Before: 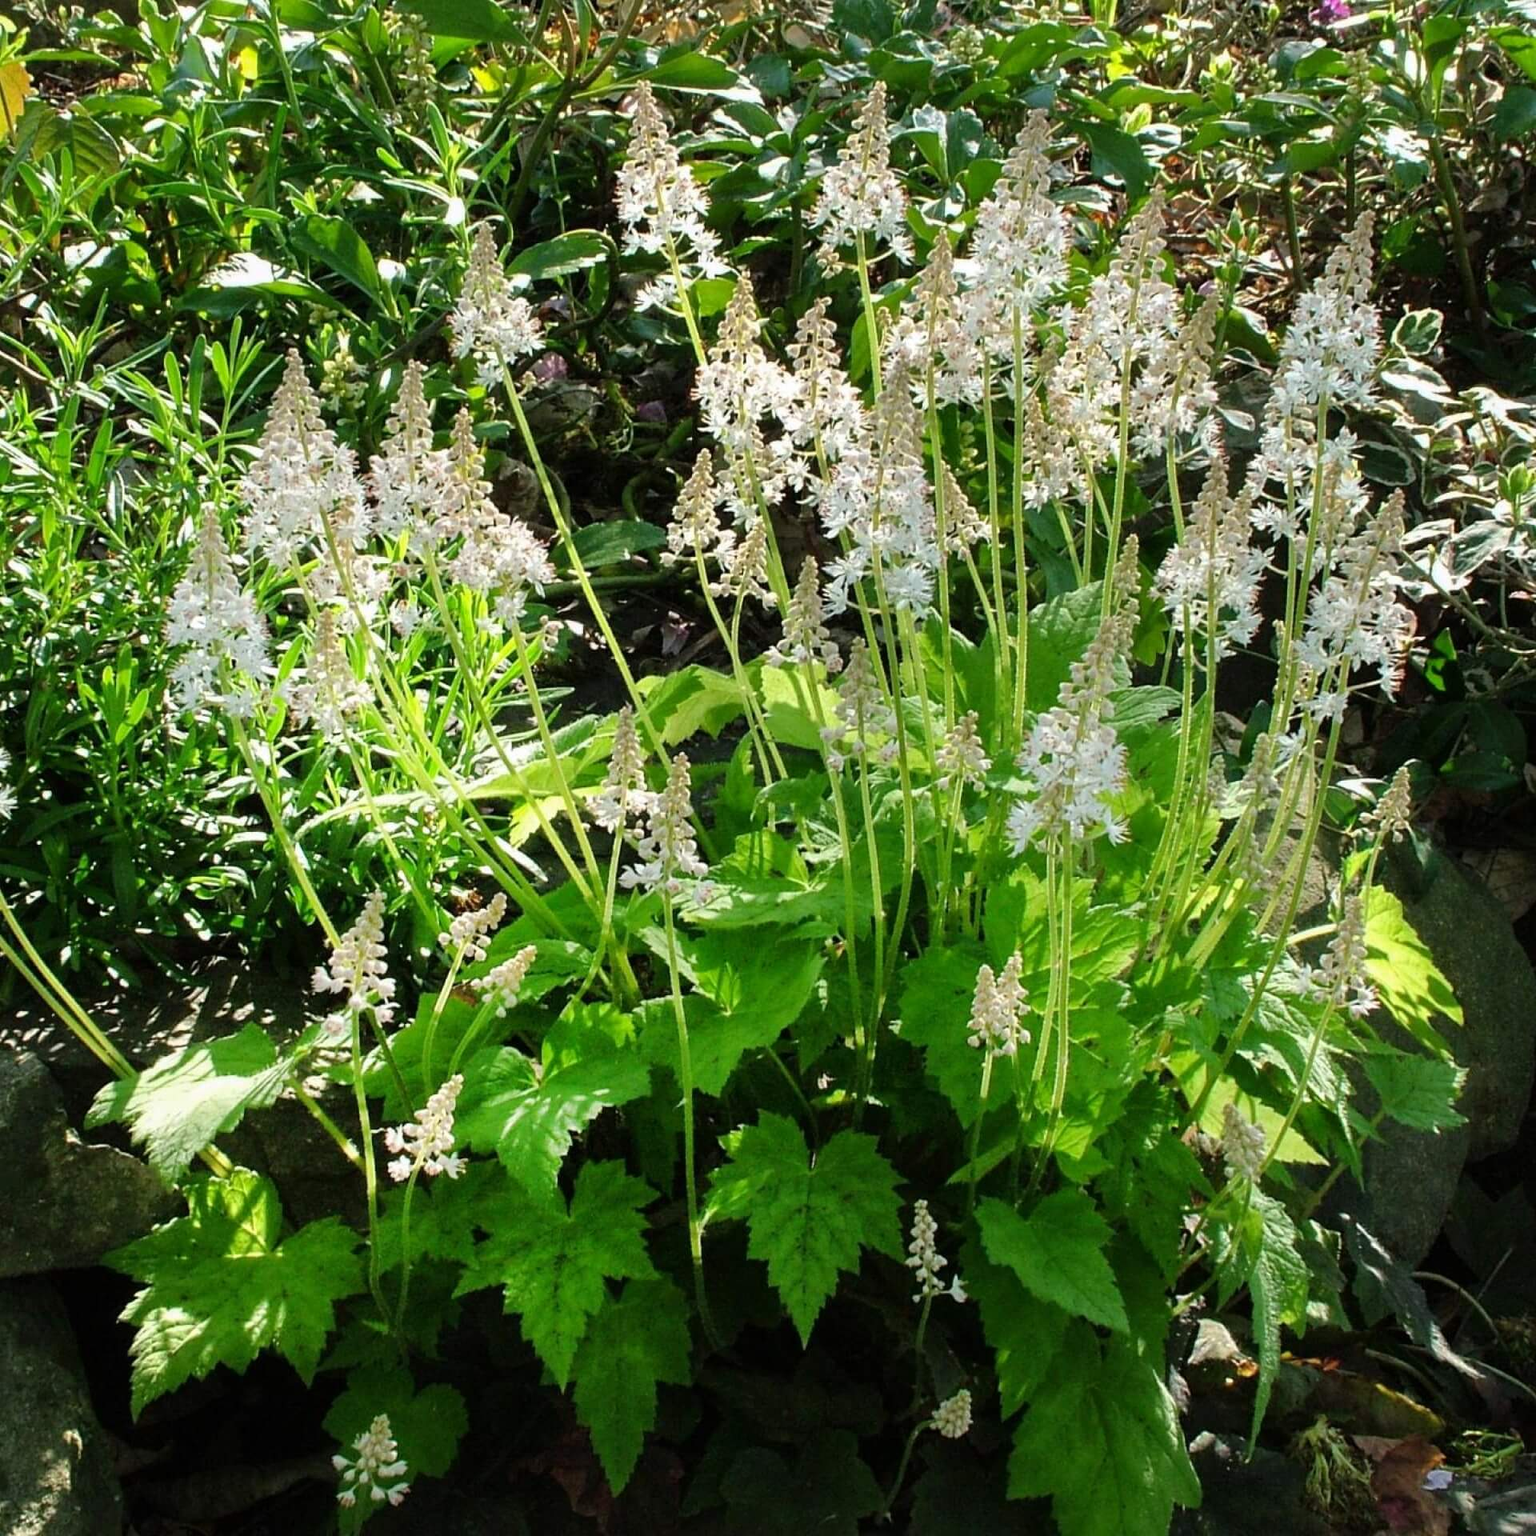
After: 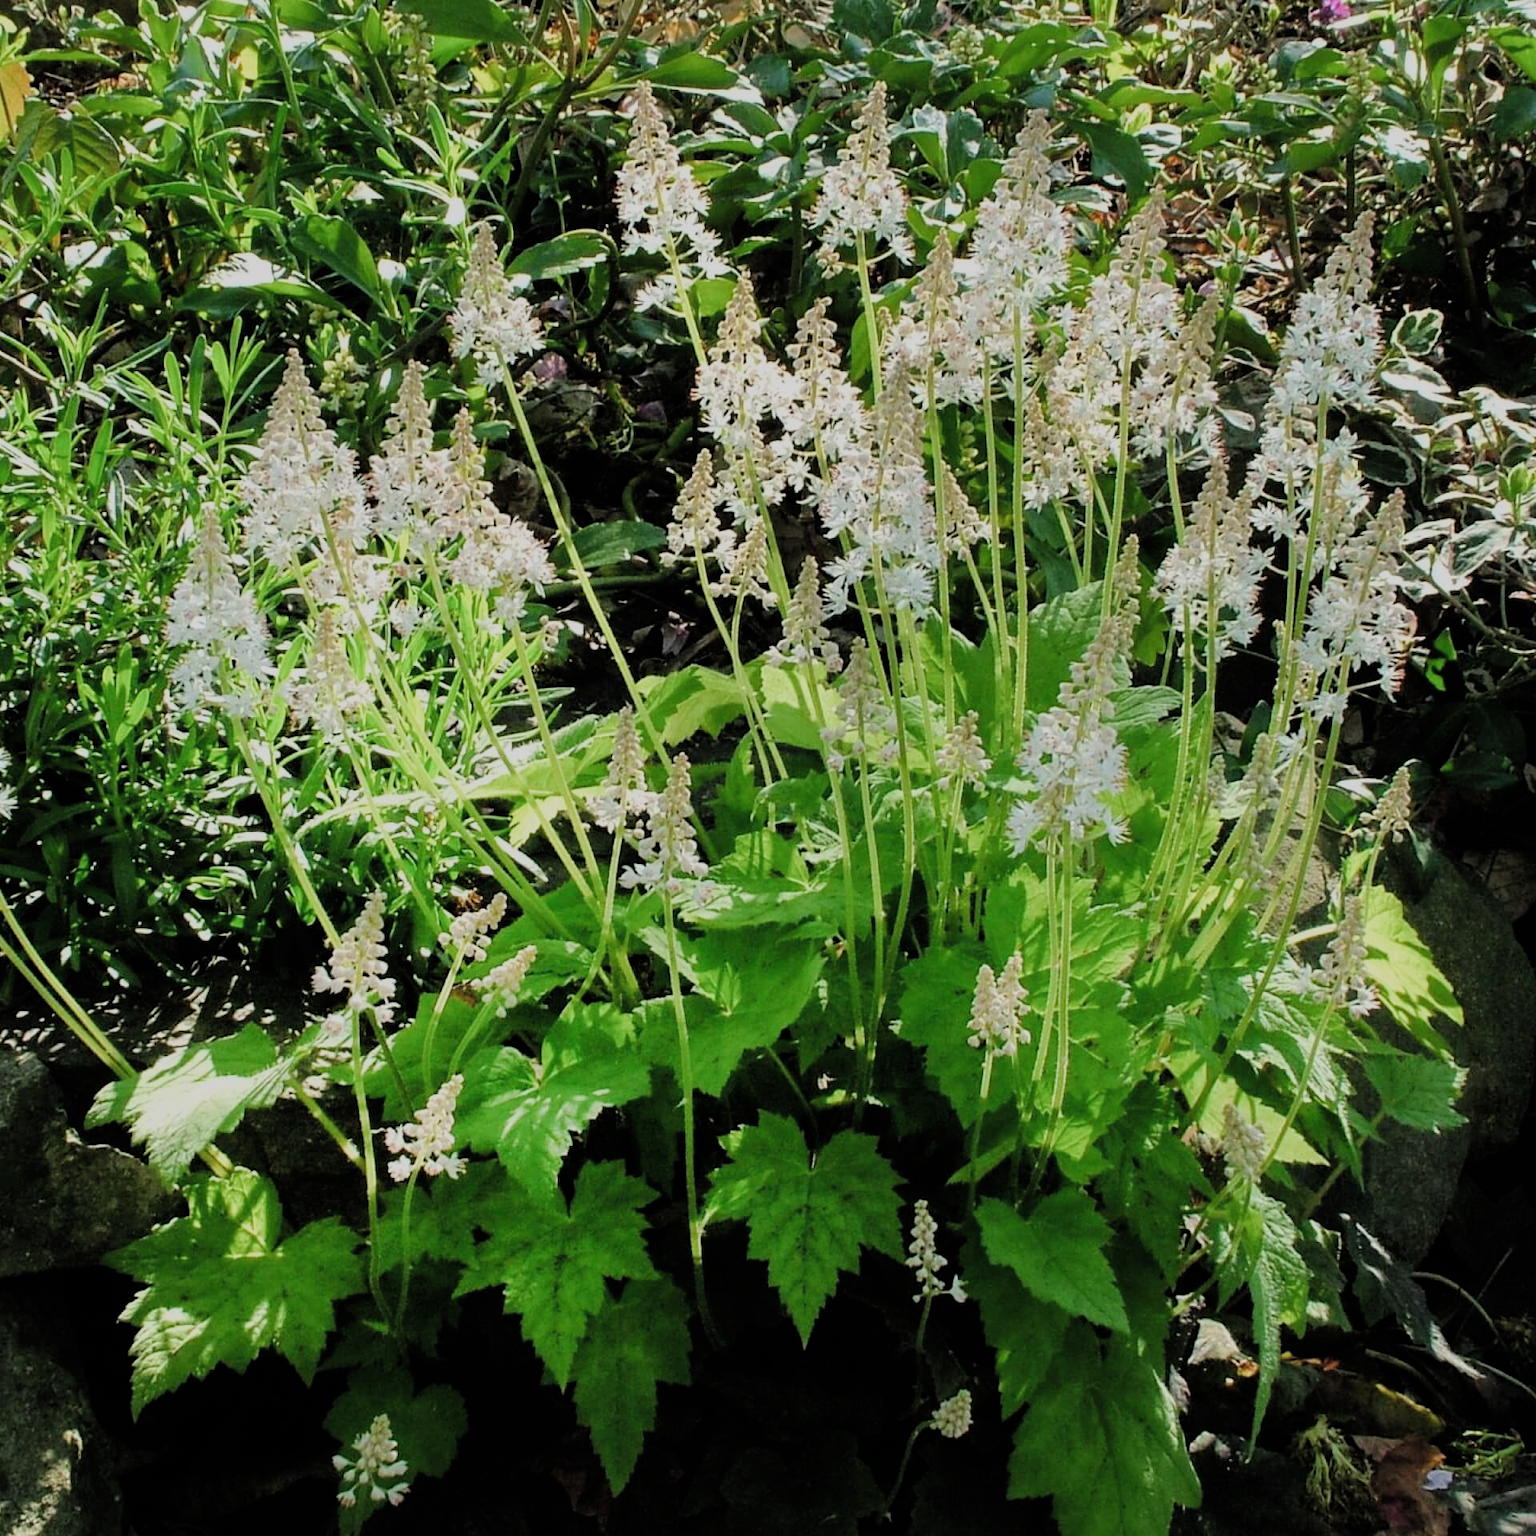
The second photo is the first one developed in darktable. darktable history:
filmic rgb: black relative exposure -7.65 EV, white relative exposure 4.56 EV, hardness 3.61, add noise in highlights 0.1, color science v4 (2020), type of noise poissonian
